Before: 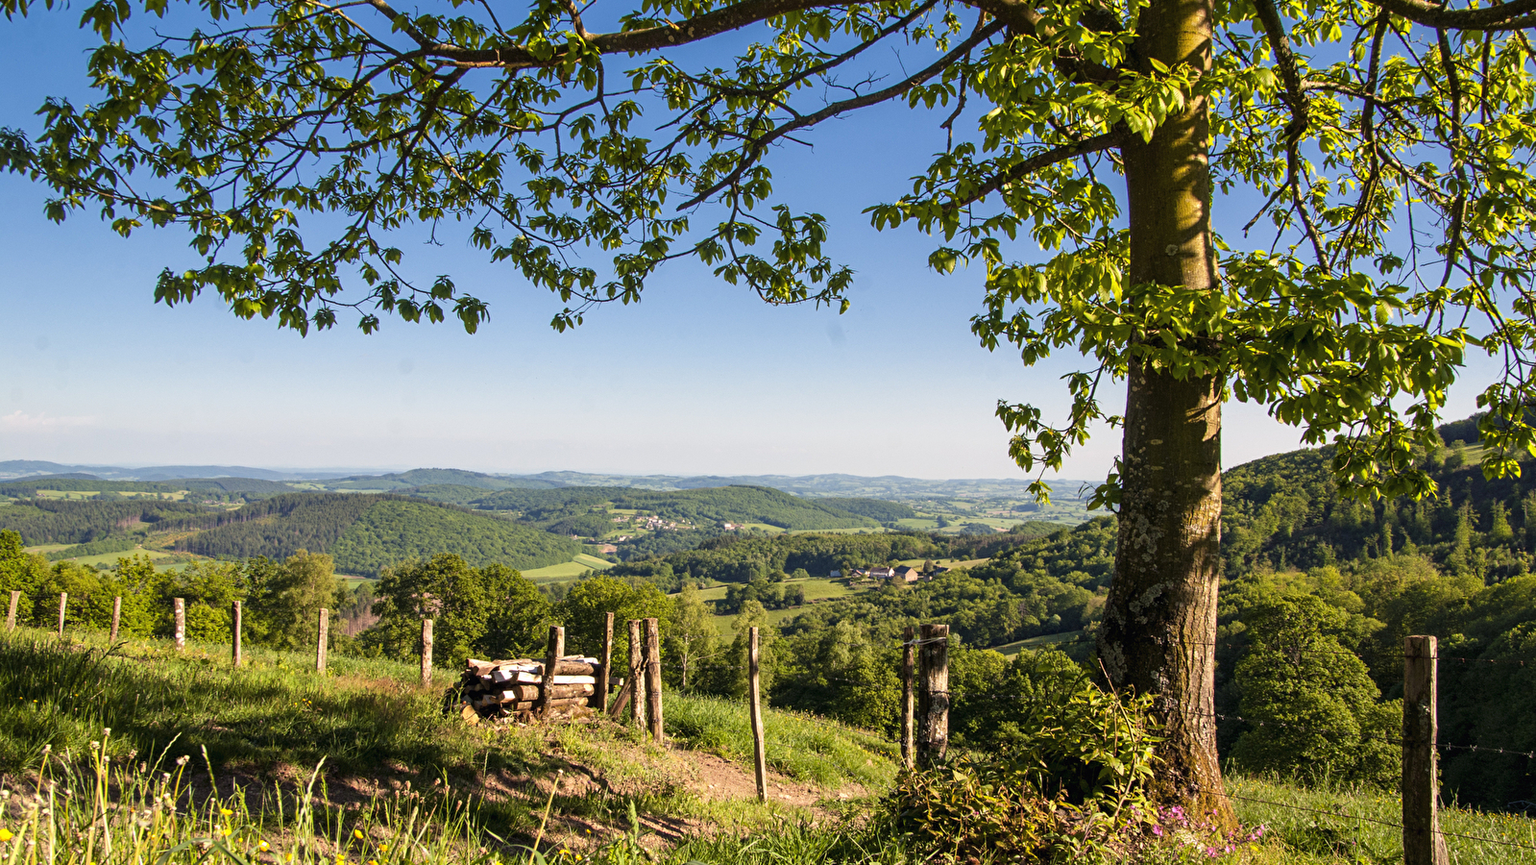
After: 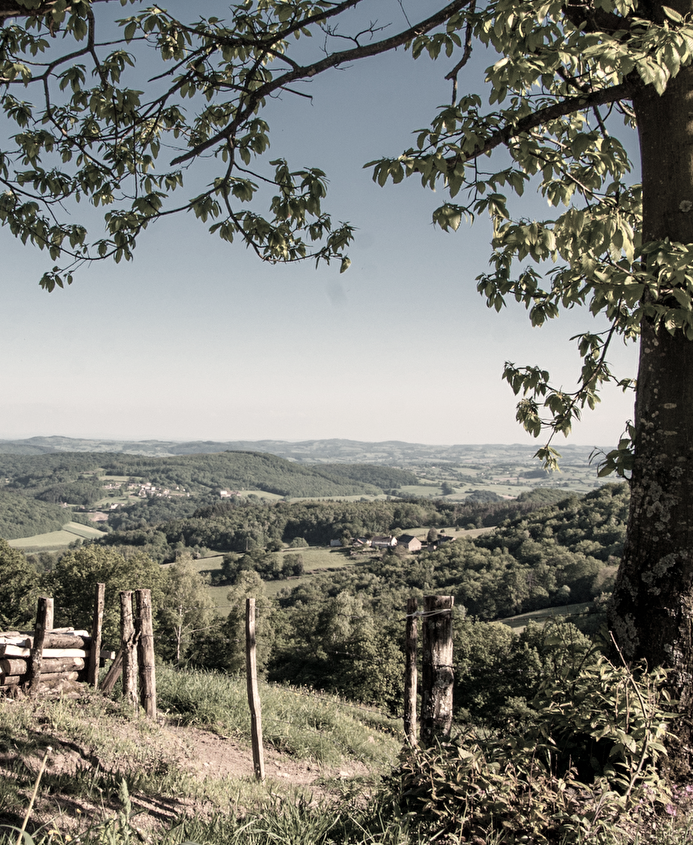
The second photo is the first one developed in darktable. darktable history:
crop: left 33.452%, top 6.025%, right 23.155%
white balance: red 1.045, blue 0.932
color correction: saturation 0.3
